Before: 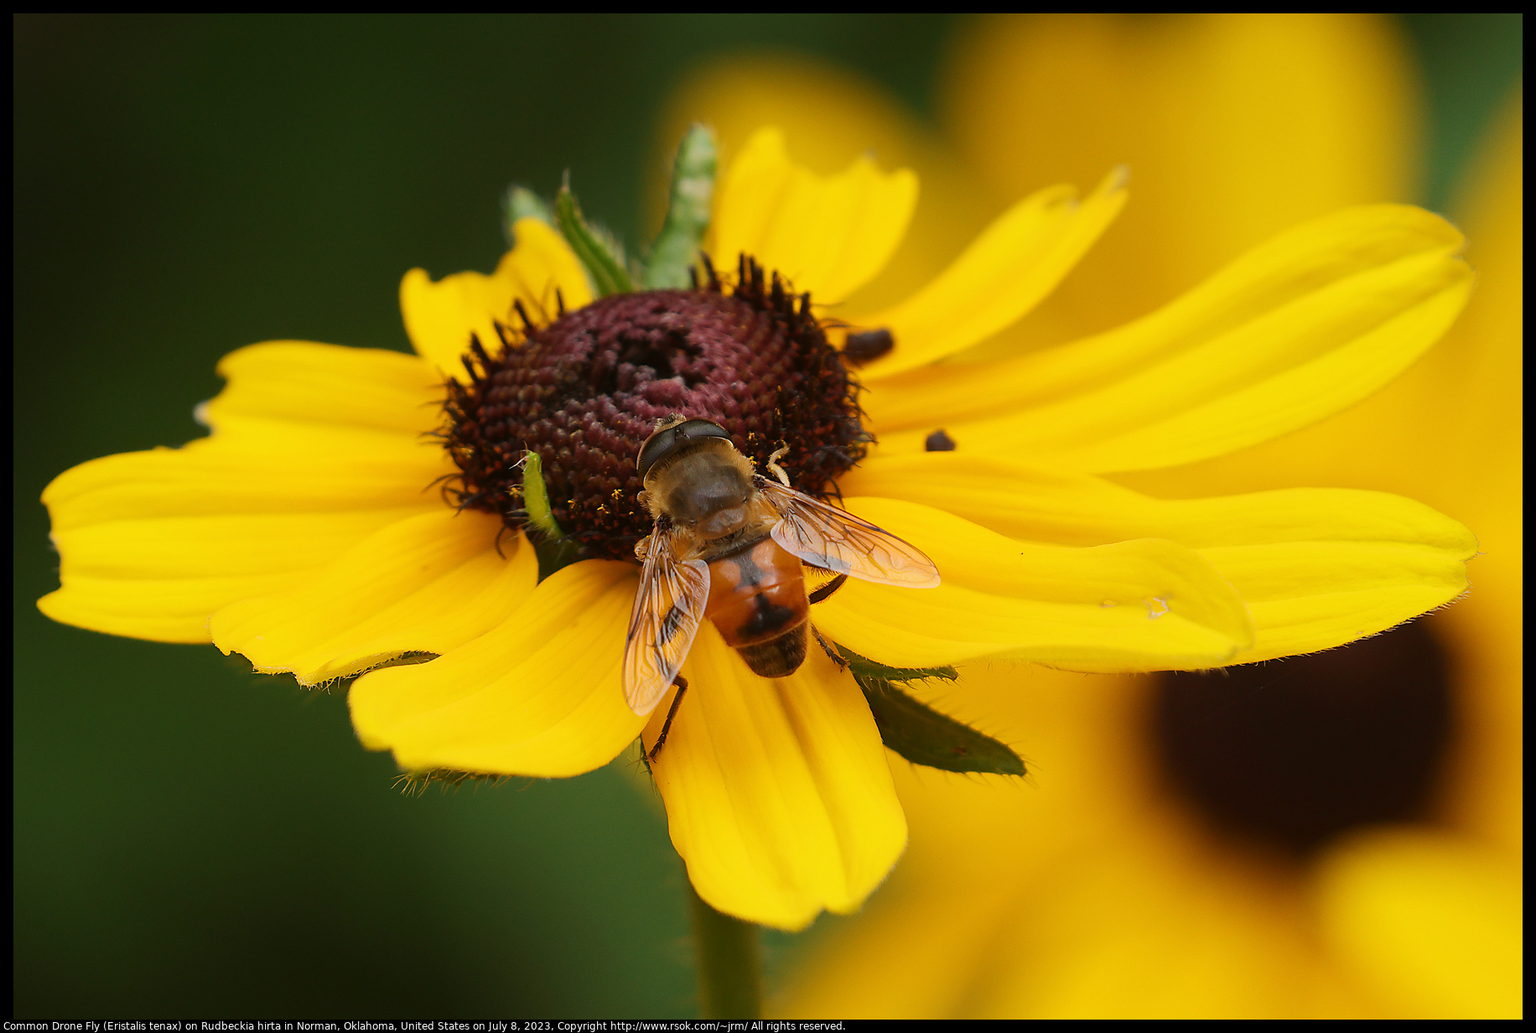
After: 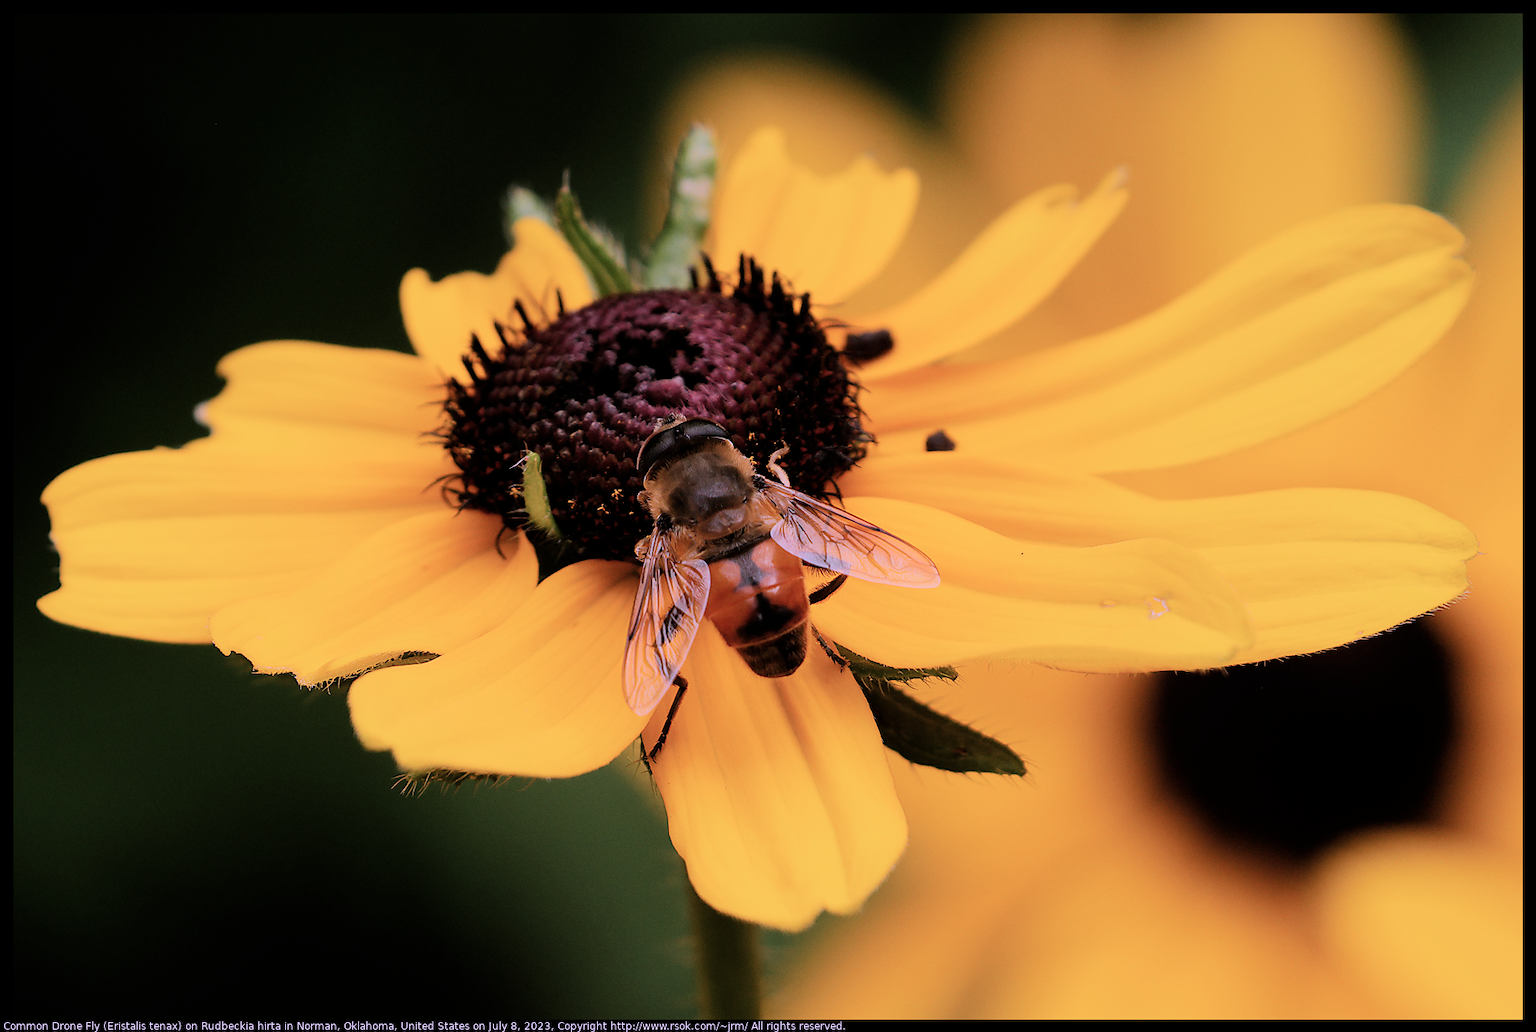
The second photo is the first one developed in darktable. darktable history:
color correction: highlights a* 15.11, highlights b* -24.72
filmic rgb: black relative exposure -5.01 EV, white relative exposure 3.99 EV, hardness 2.87, contrast 1.298, iterations of high-quality reconstruction 0
